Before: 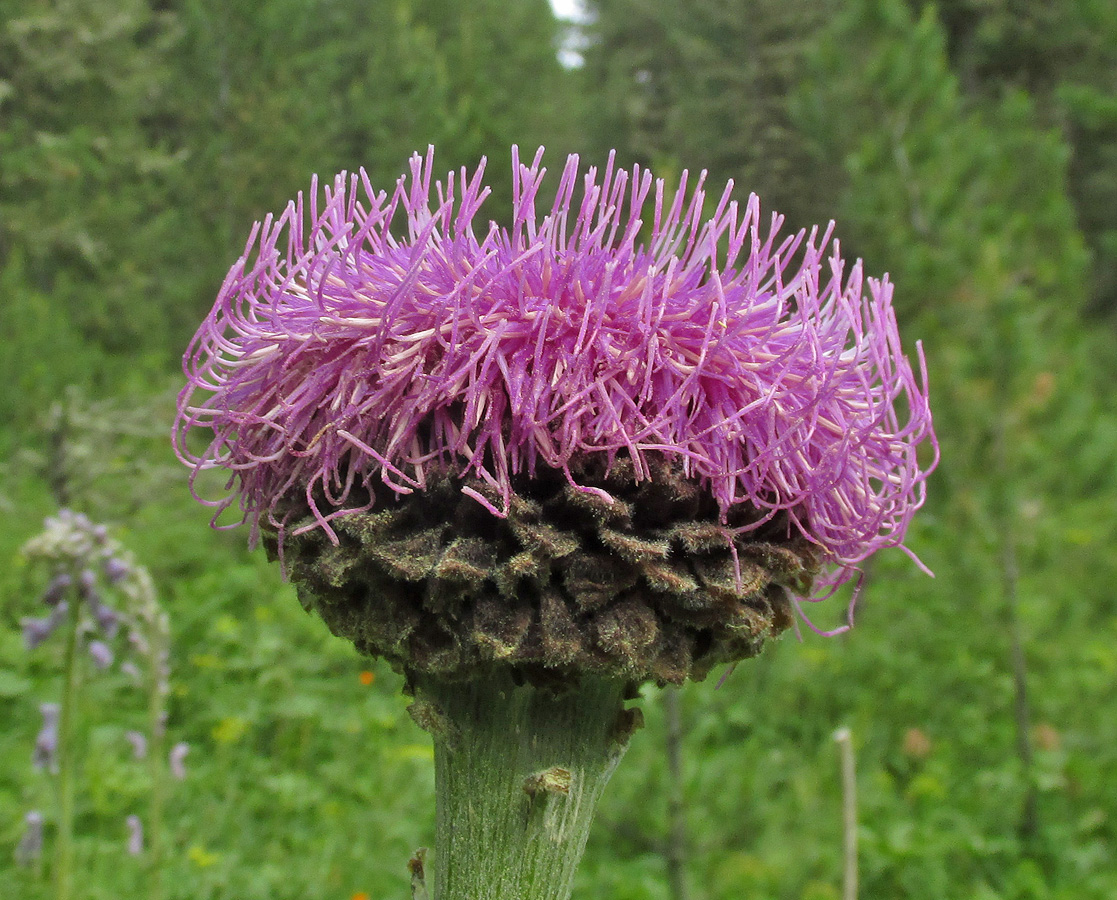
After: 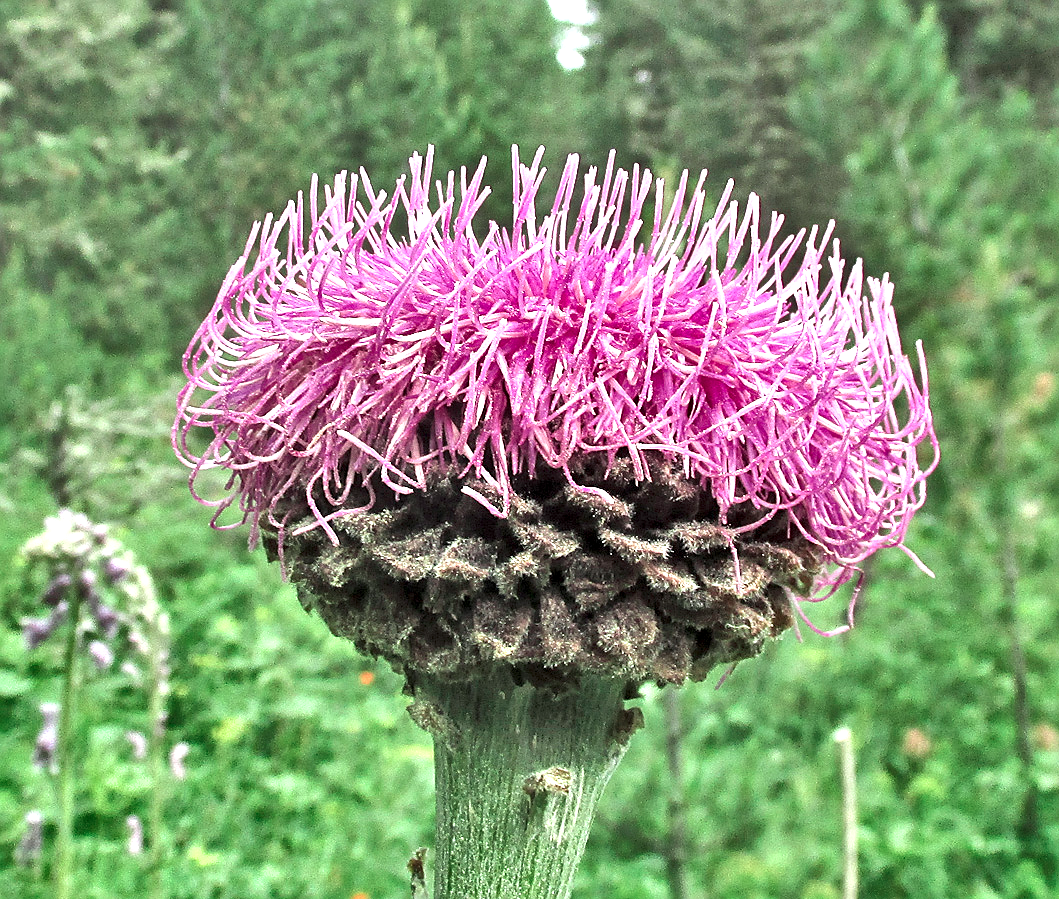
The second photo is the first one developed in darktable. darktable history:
shadows and highlights: shadows 60, highlights -60.23, soften with gaussian
sharpen: on, module defaults
rotate and perspective: crop left 0, crop top 0
exposure: black level correction 0, exposure 1.4 EV, compensate highlight preservation false
white balance: emerald 1
color contrast: blue-yellow contrast 0.62
contrast equalizer: y [[0.524, 0.538, 0.547, 0.548, 0.538, 0.524], [0.5 ×6], [0.5 ×6], [0 ×6], [0 ×6]]
crop and rotate: right 5.167%
